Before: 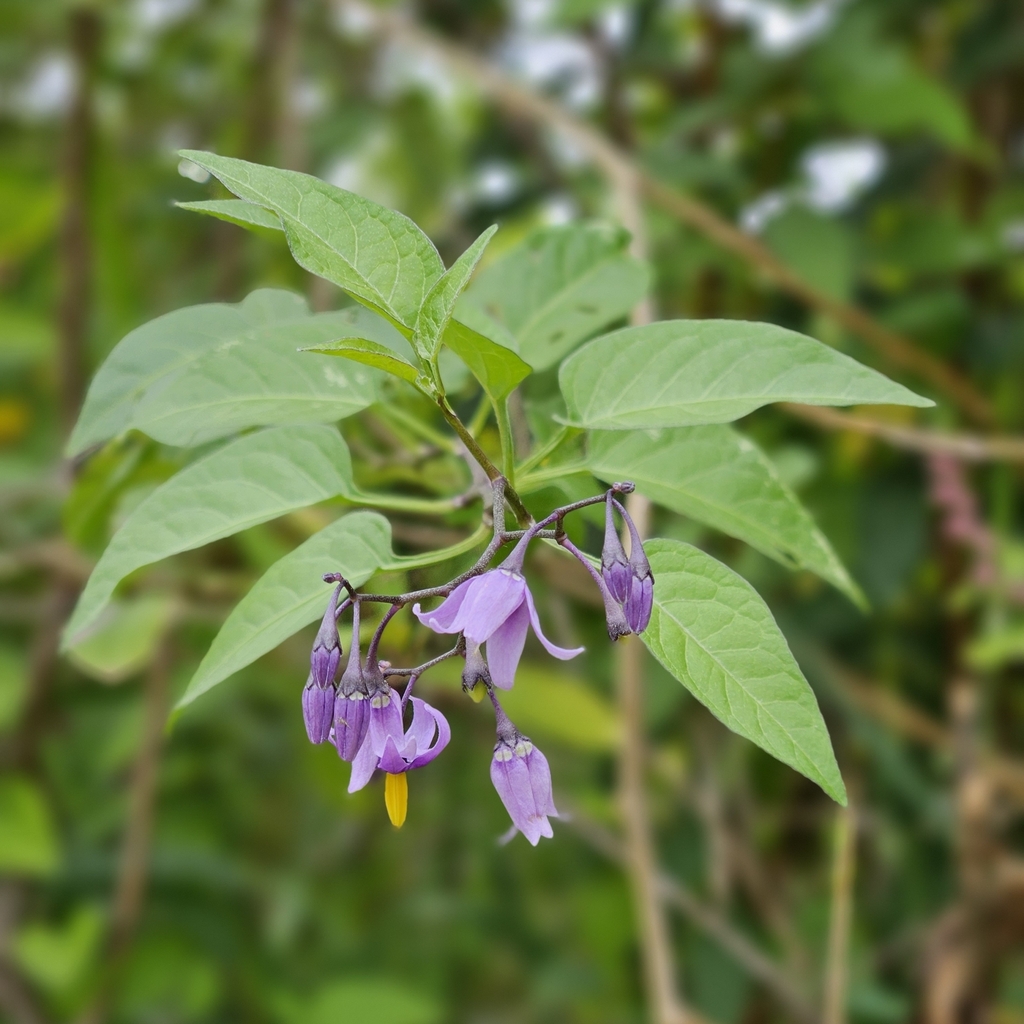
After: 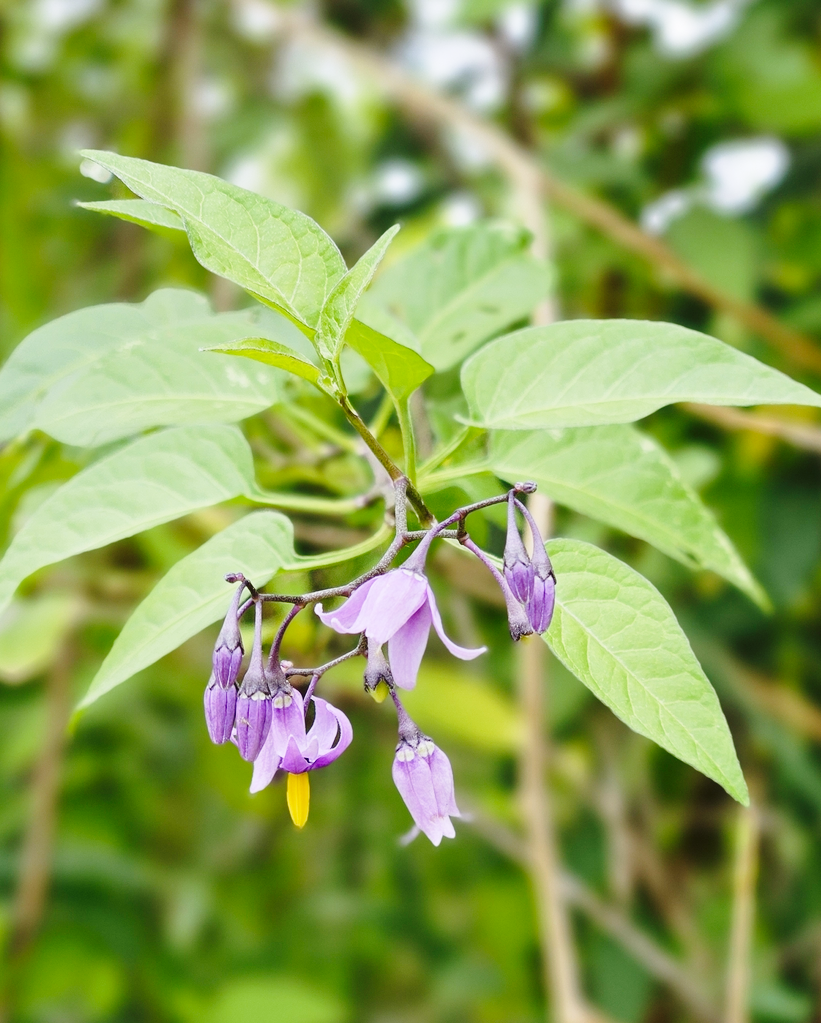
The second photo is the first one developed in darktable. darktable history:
base curve: curves: ch0 [(0, 0) (0.028, 0.03) (0.121, 0.232) (0.46, 0.748) (0.859, 0.968) (1, 1)], preserve colors none
crop and rotate: left 9.592%, right 10.155%
